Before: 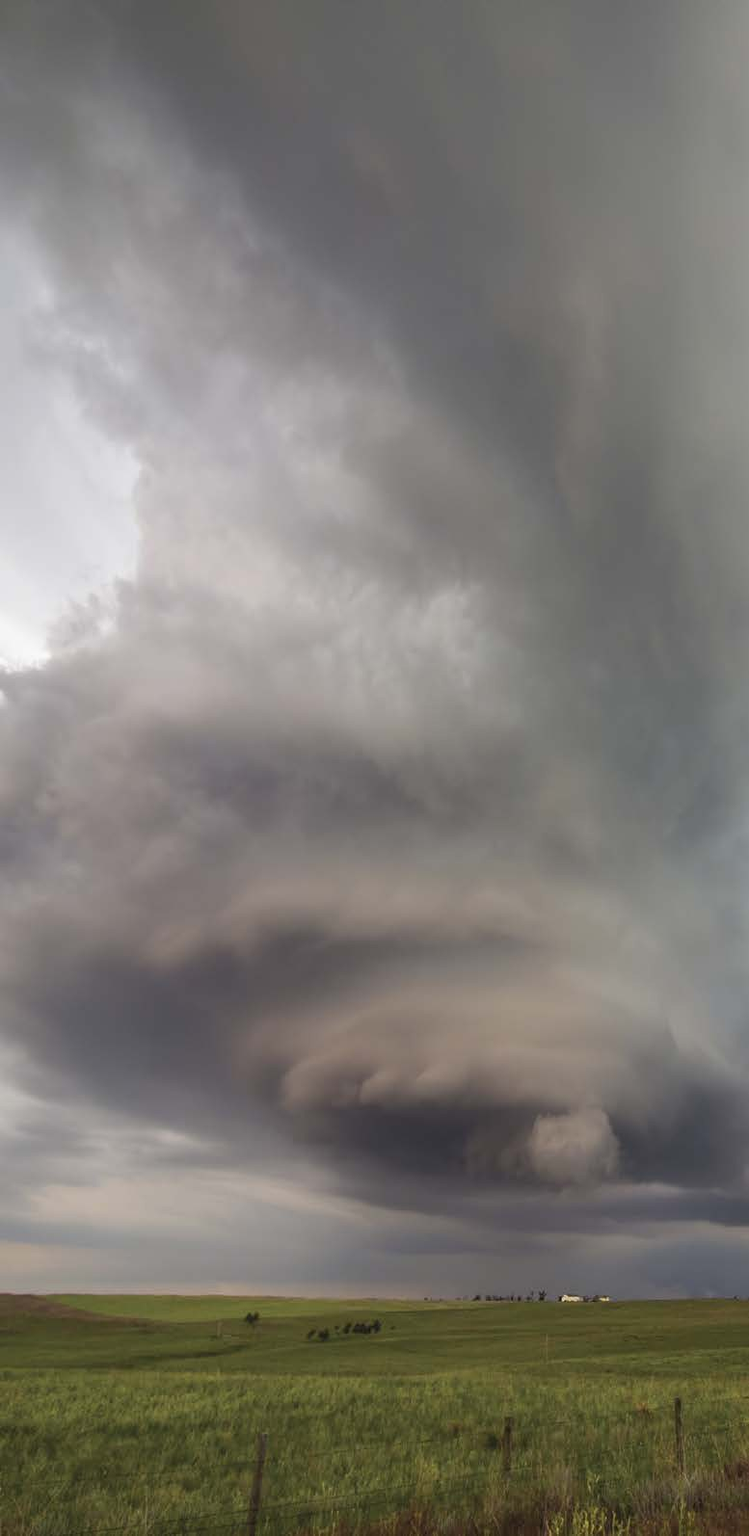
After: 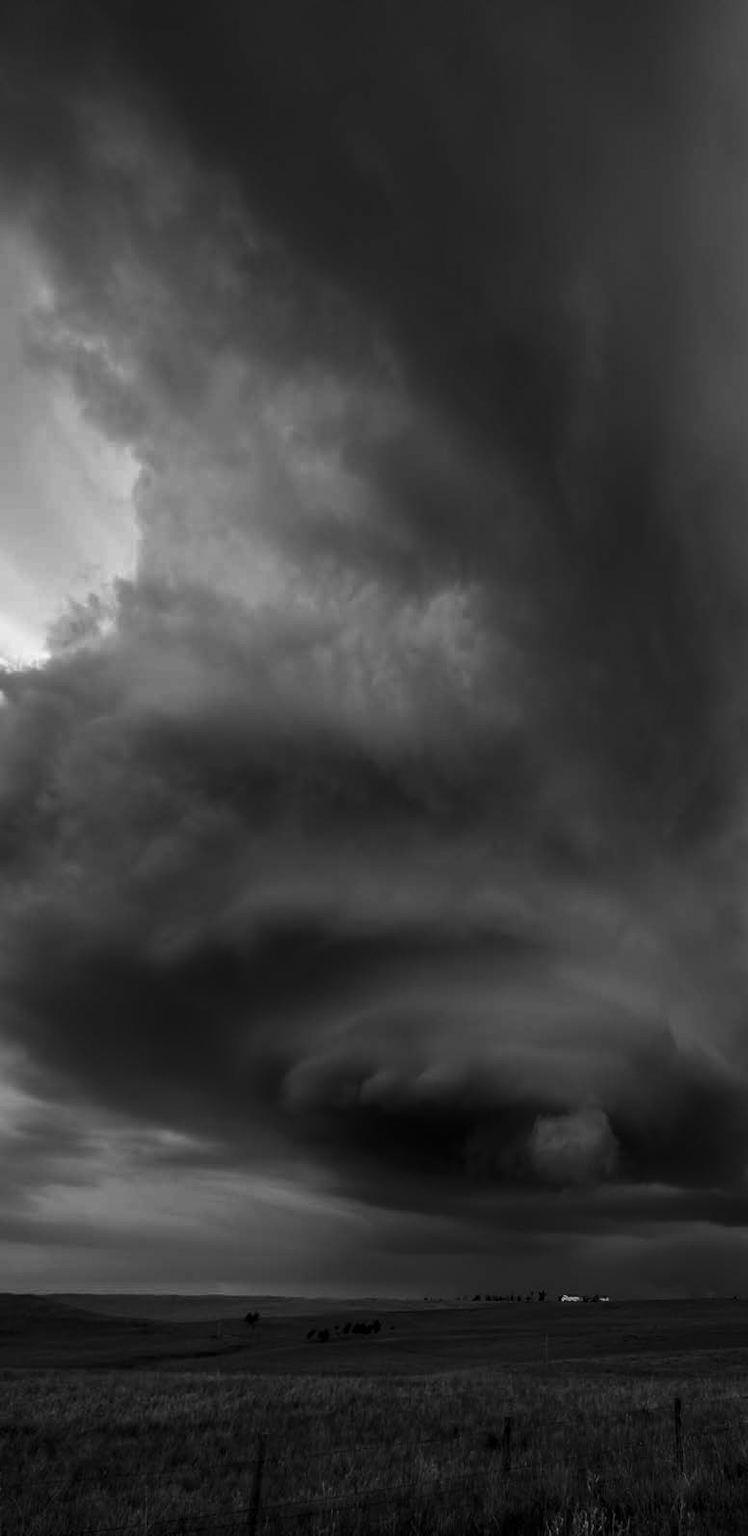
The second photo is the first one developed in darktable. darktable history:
color correction: highlights b* 0.015, saturation 0.188
contrast brightness saturation: contrast -0.035, brightness -0.604, saturation -0.995
local contrast: on, module defaults
